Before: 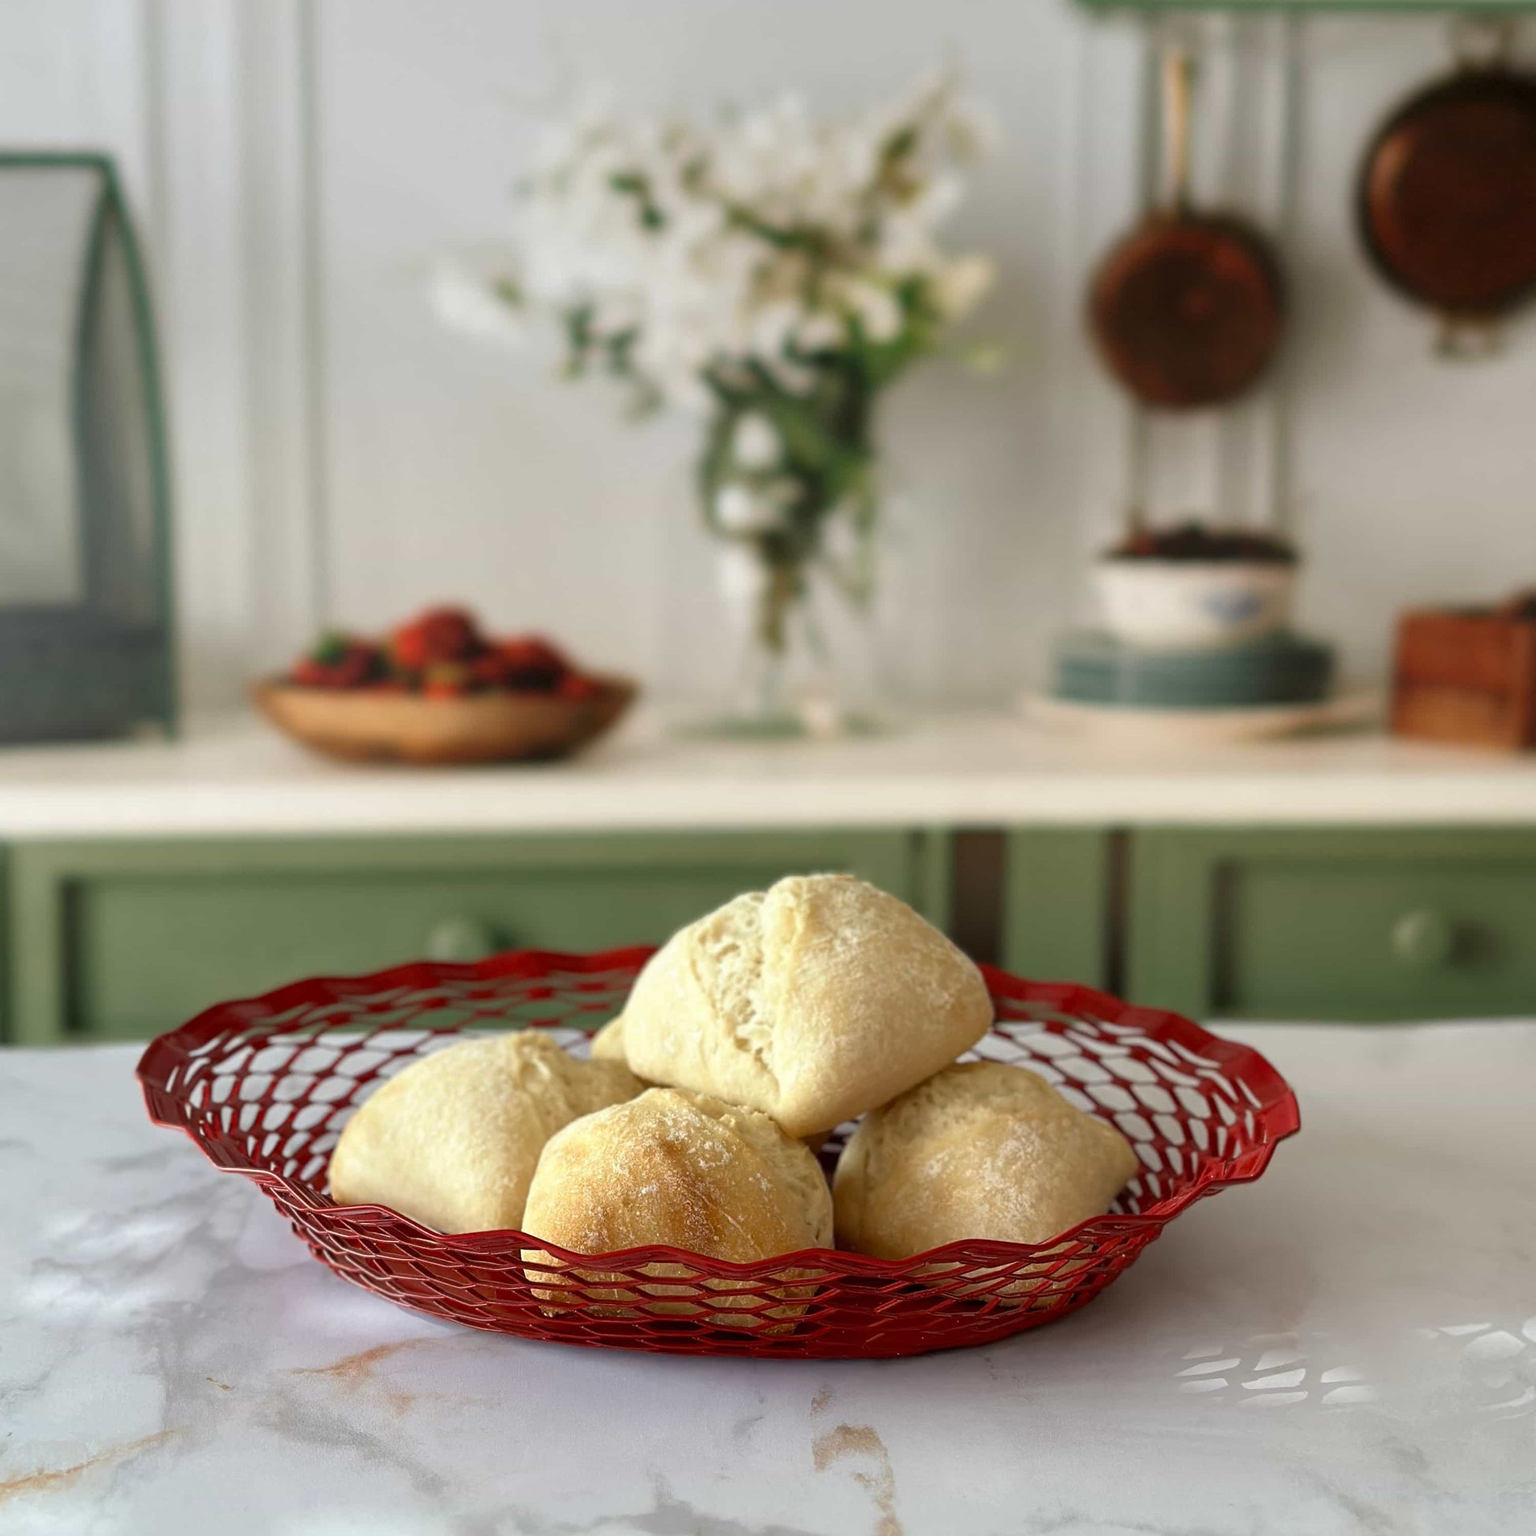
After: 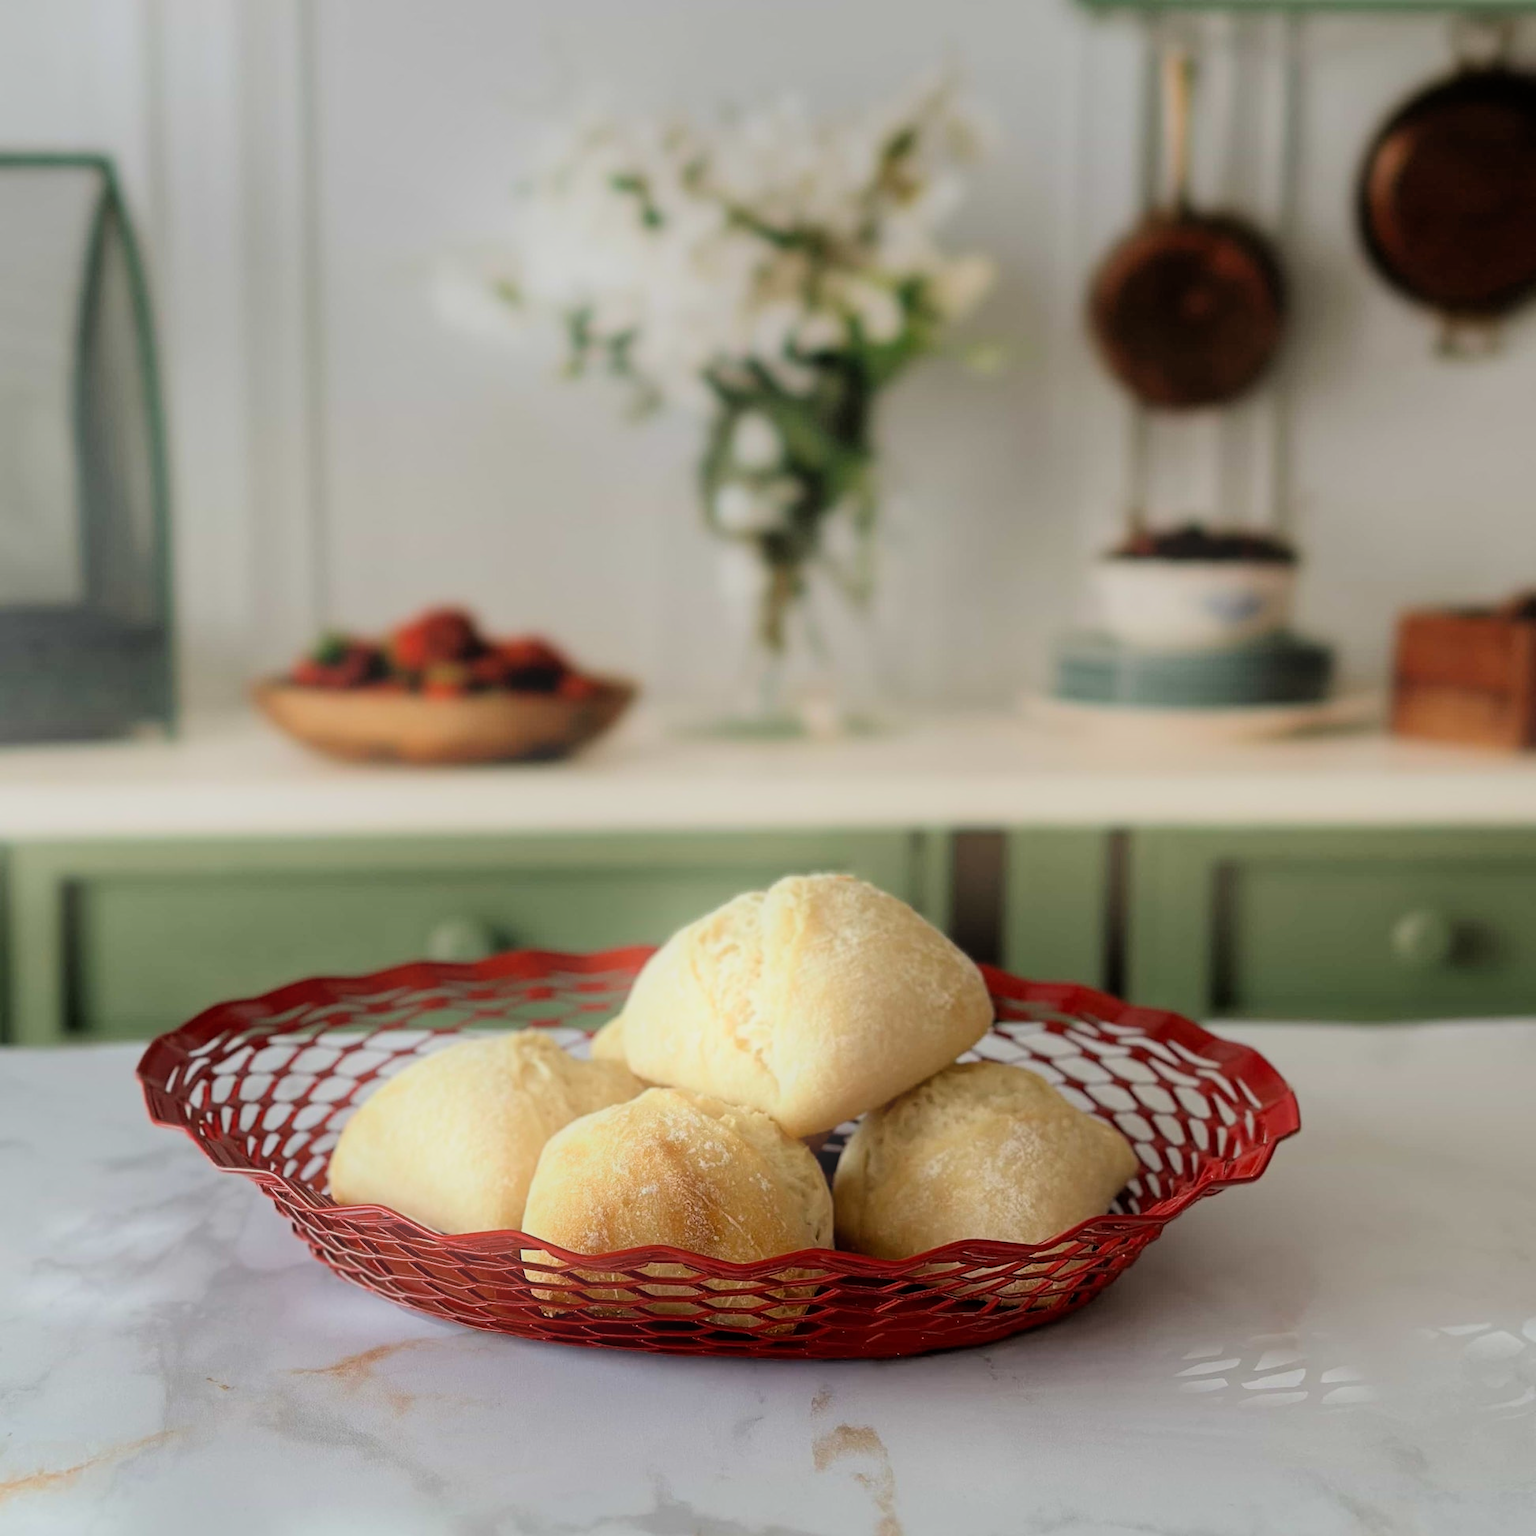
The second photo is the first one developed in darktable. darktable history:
white balance: emerald 1
filmic rgb: black relative exposure -7.15 EV, white relative exposure 5.36 EV, hardness 3.02, color science v6 (2022)
bloom: on, module defaults
